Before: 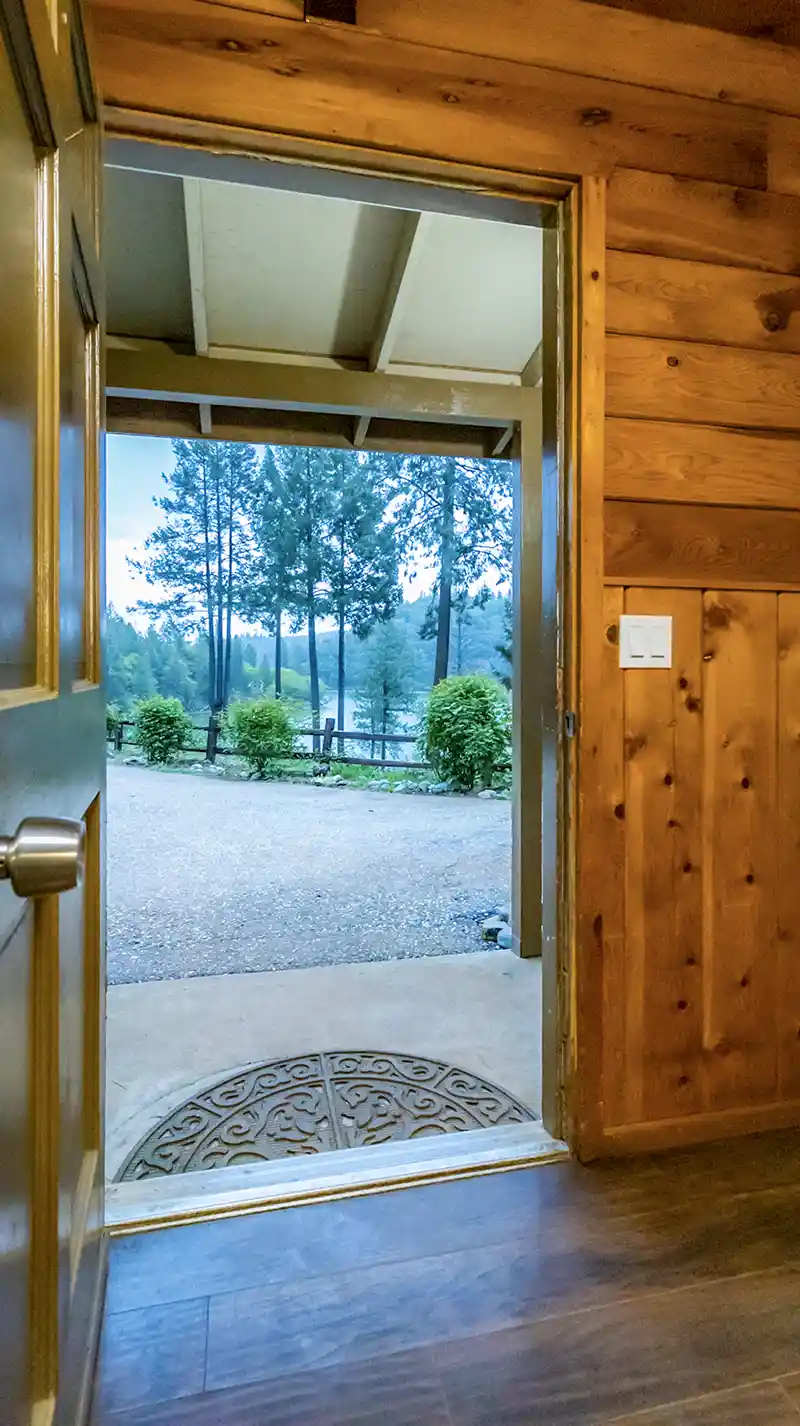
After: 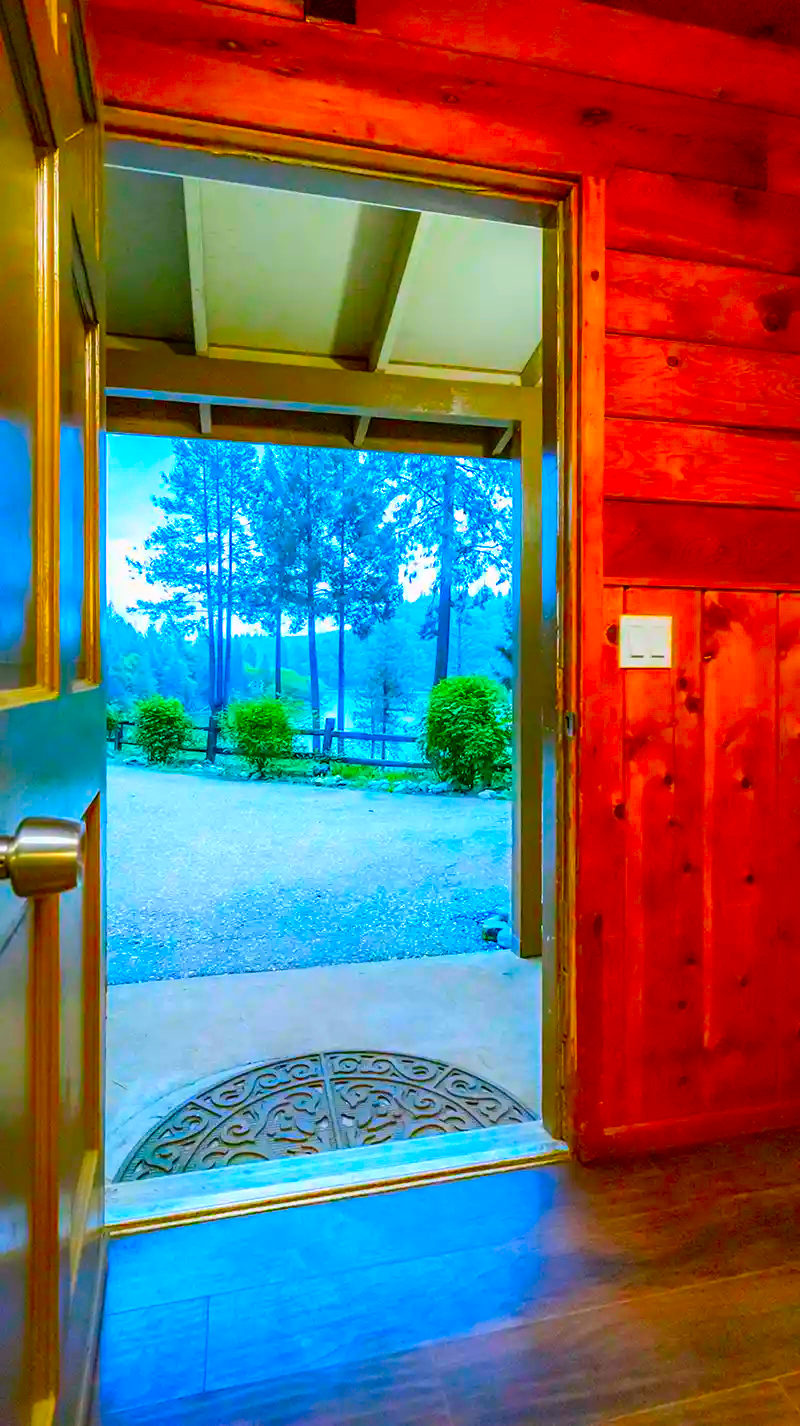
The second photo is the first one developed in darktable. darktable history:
color correction: highlights b* 0.036, saturation 2.99
vignetting: brightness -0.234, saturation 0.132, dithering 8-bit output, unbound false
